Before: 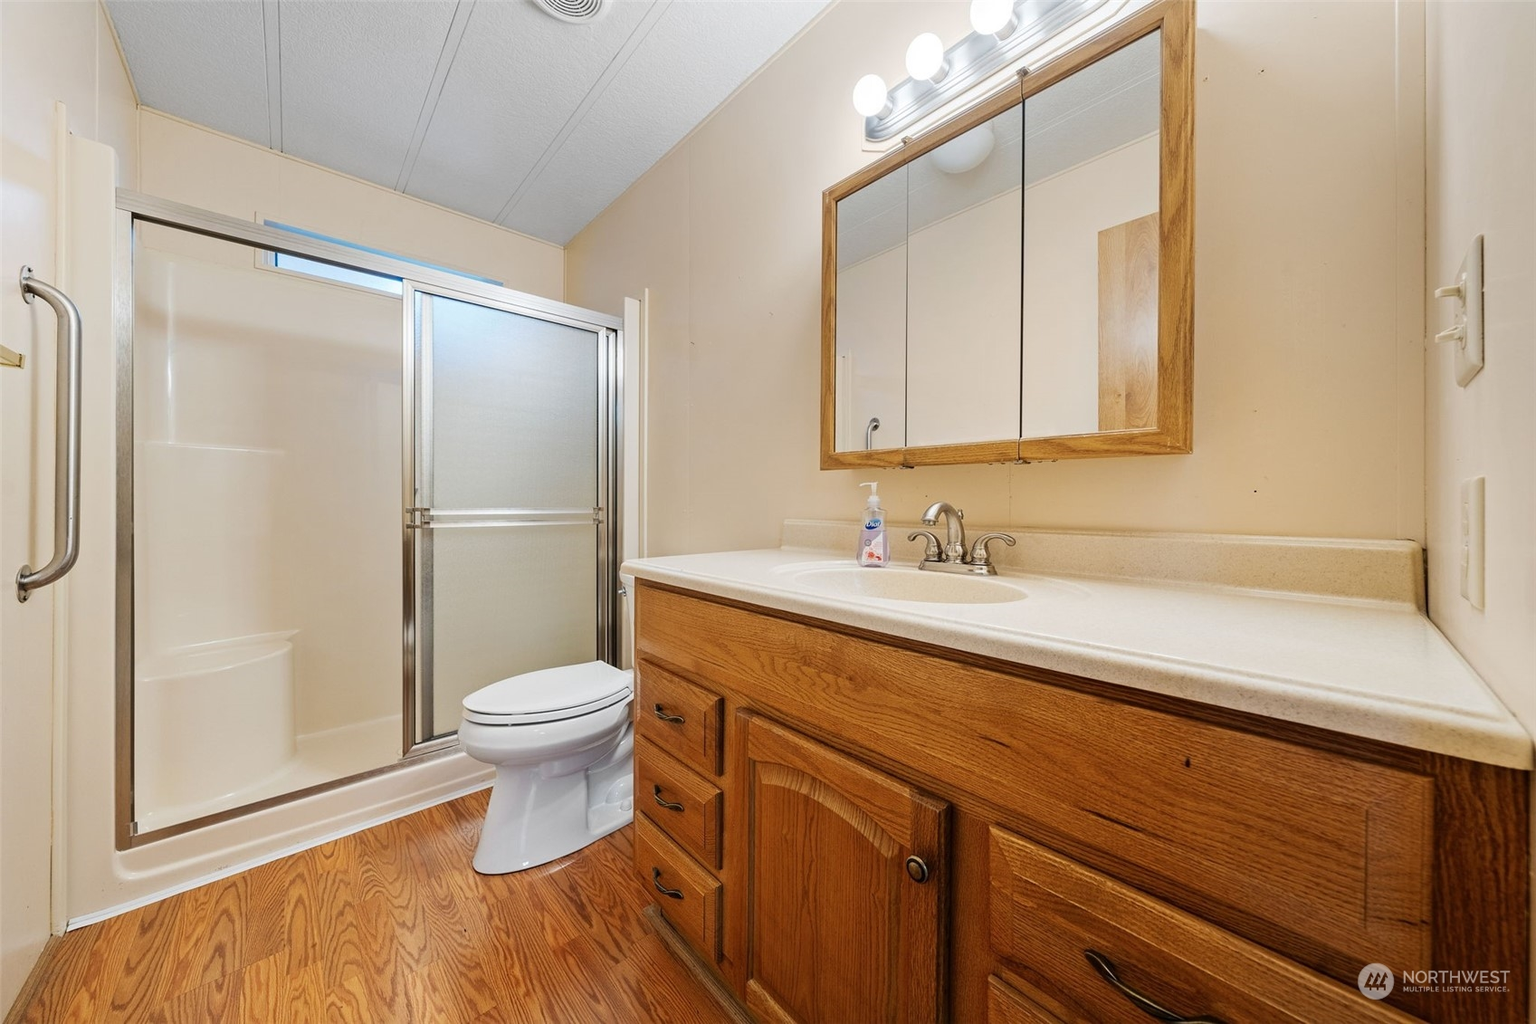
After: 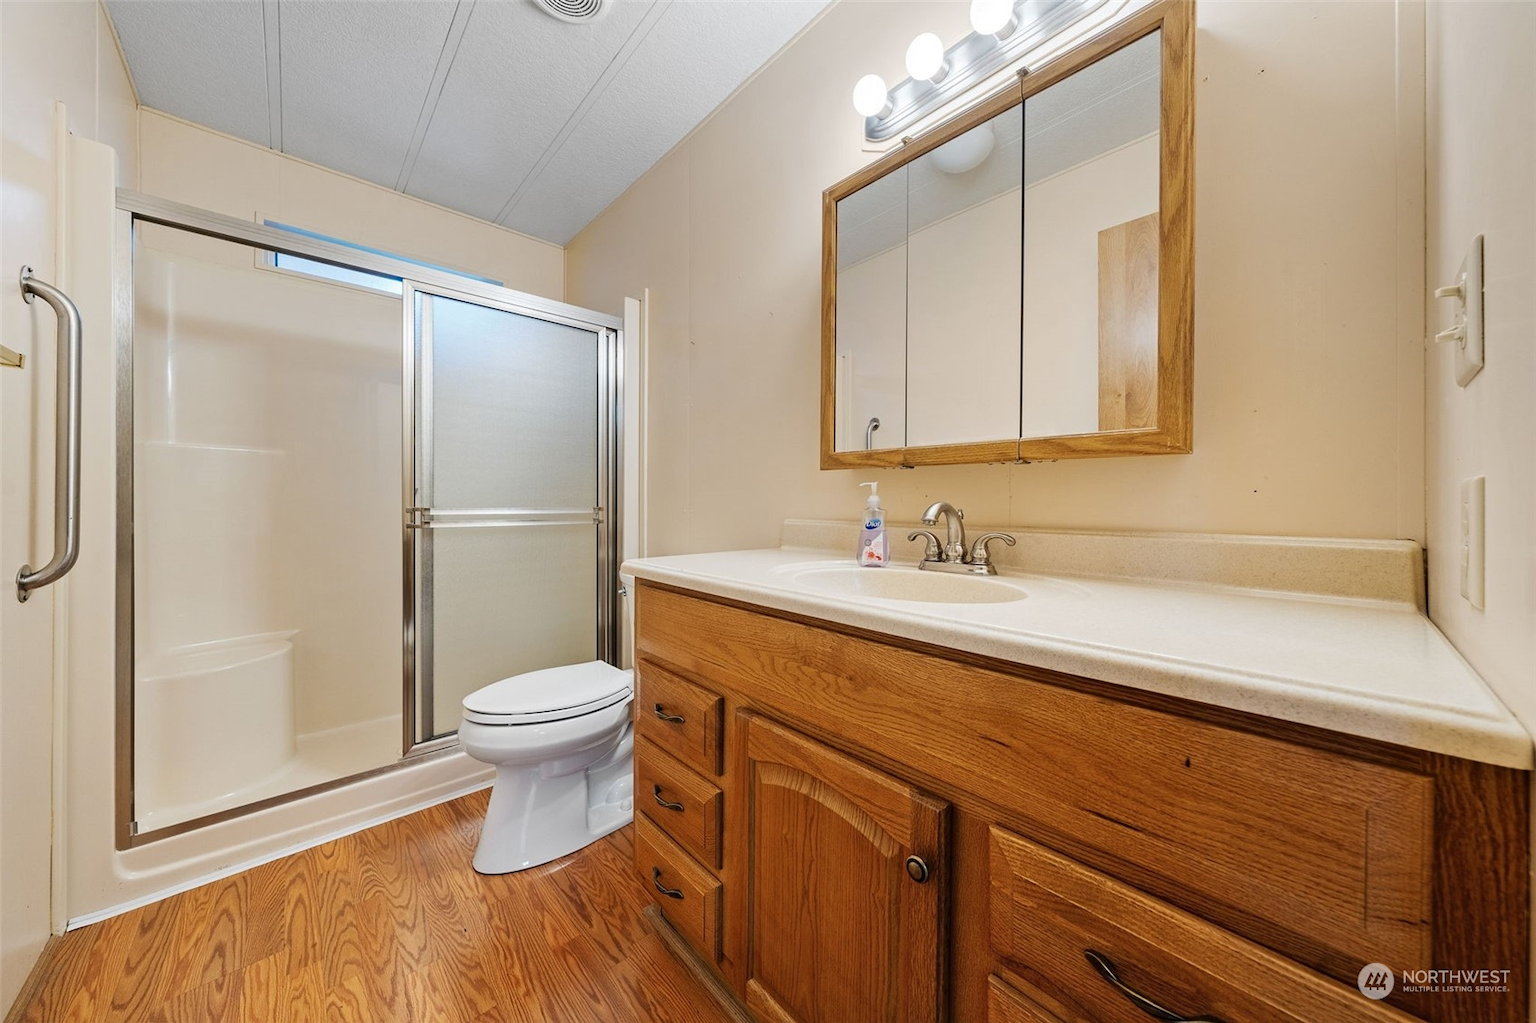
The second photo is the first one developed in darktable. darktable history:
shadows and highlights: shadows 37.44, highlights -27.69, soften with gaussian
